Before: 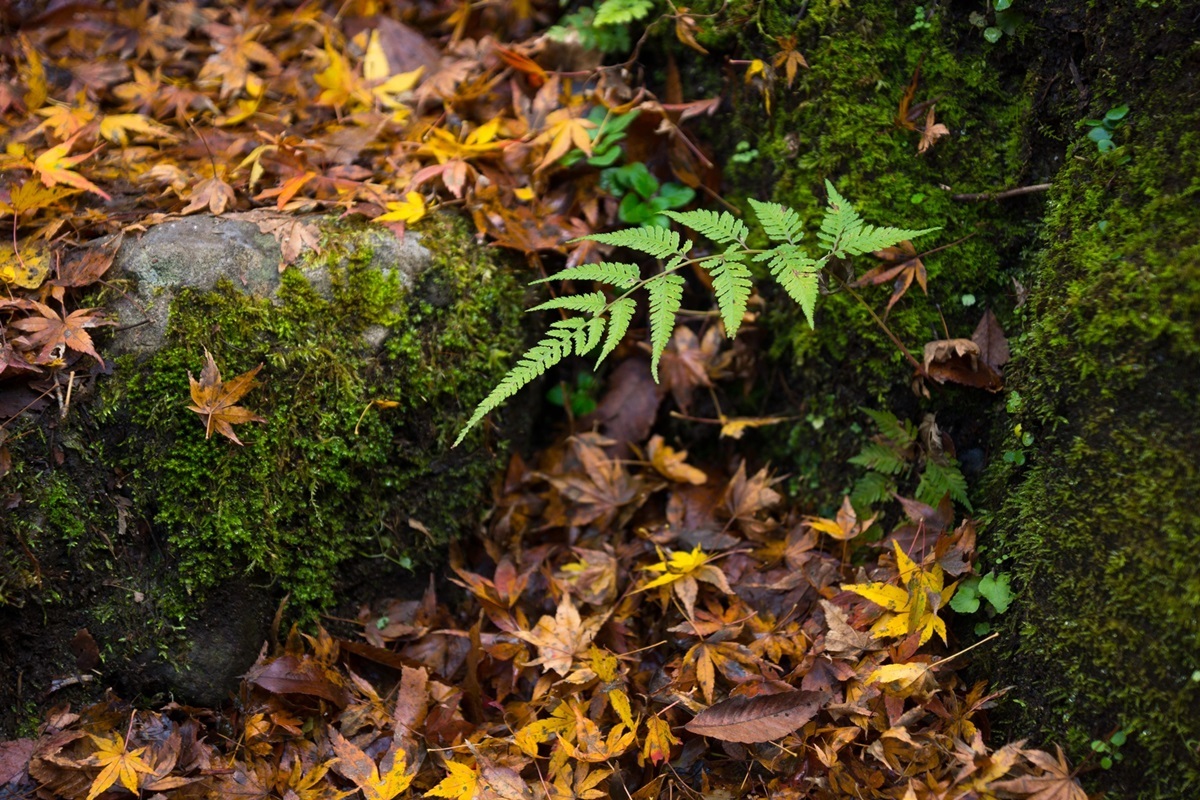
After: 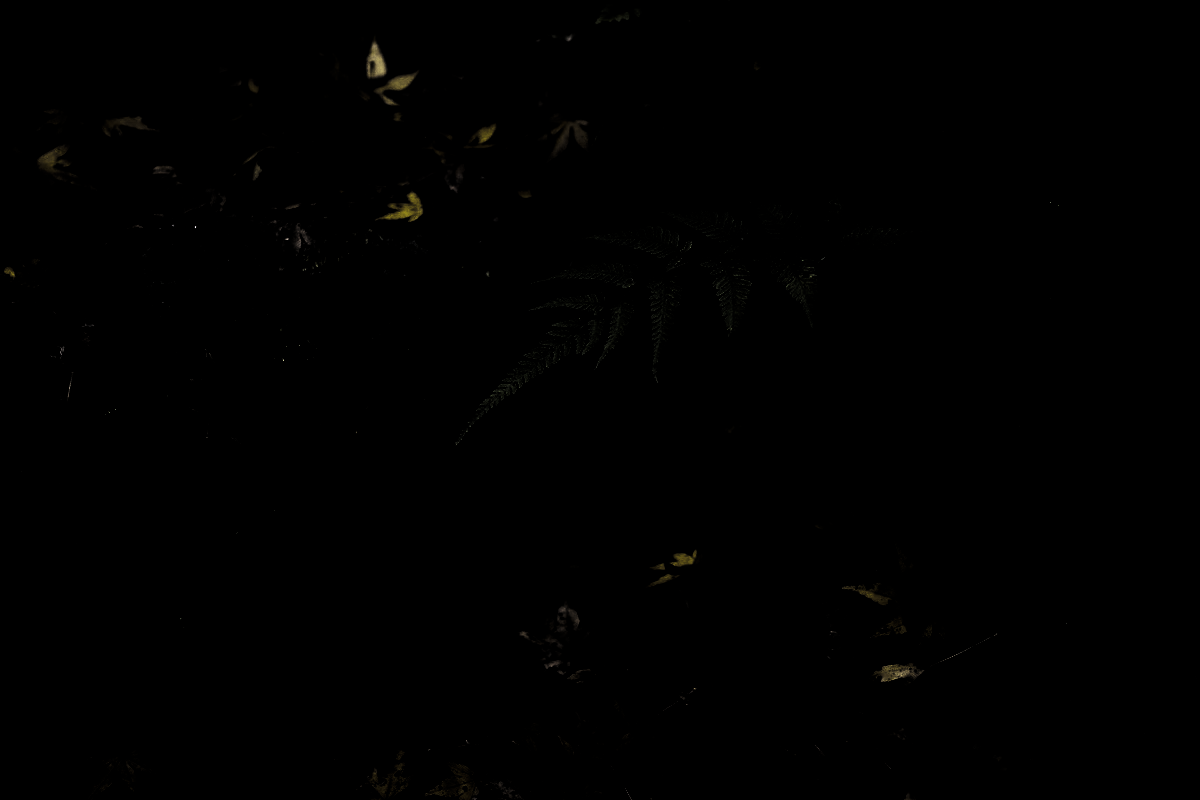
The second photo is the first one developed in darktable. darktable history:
shadows and highlights: radius 266.09, soften with gaussian
levels: levels [0.721, 0.937, 0.997]
